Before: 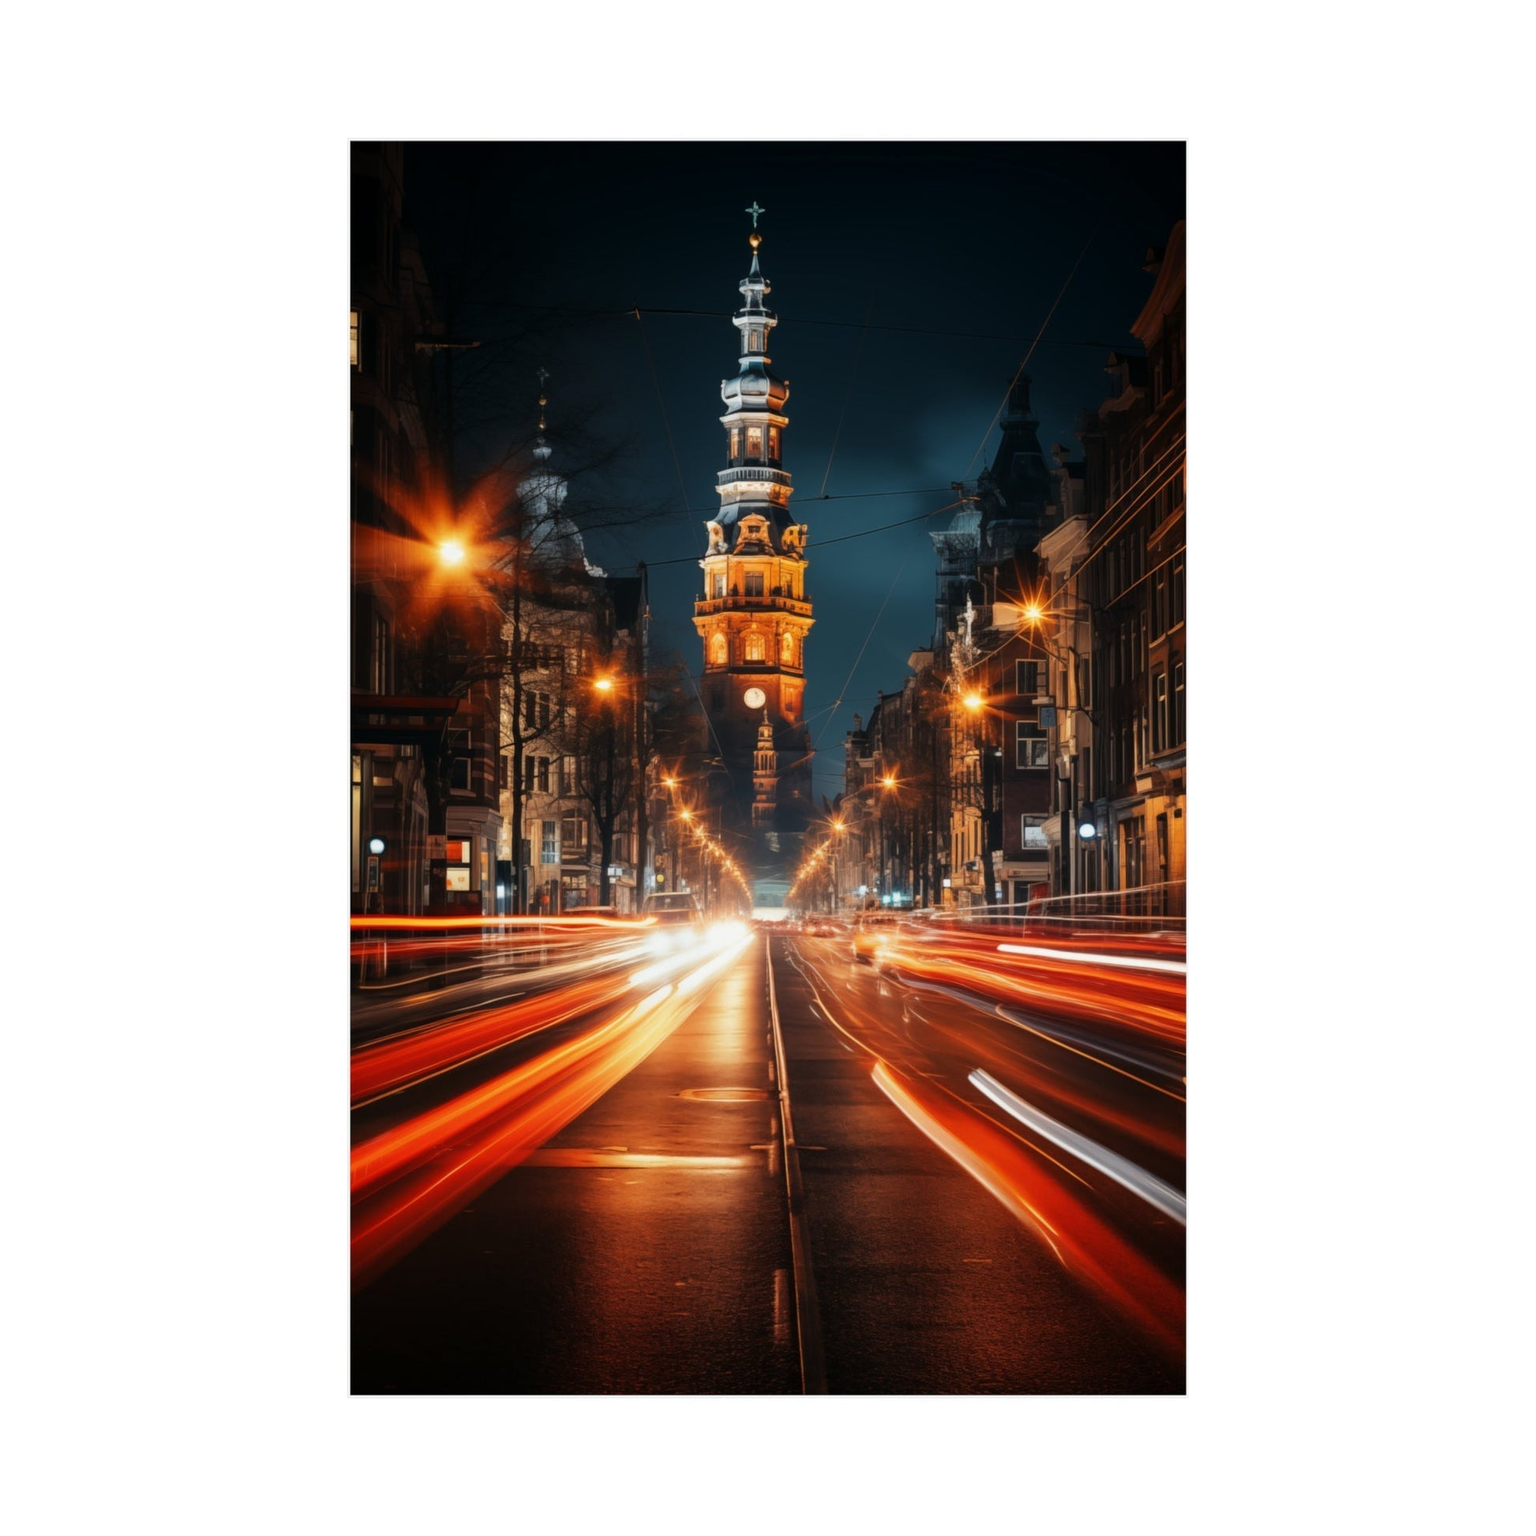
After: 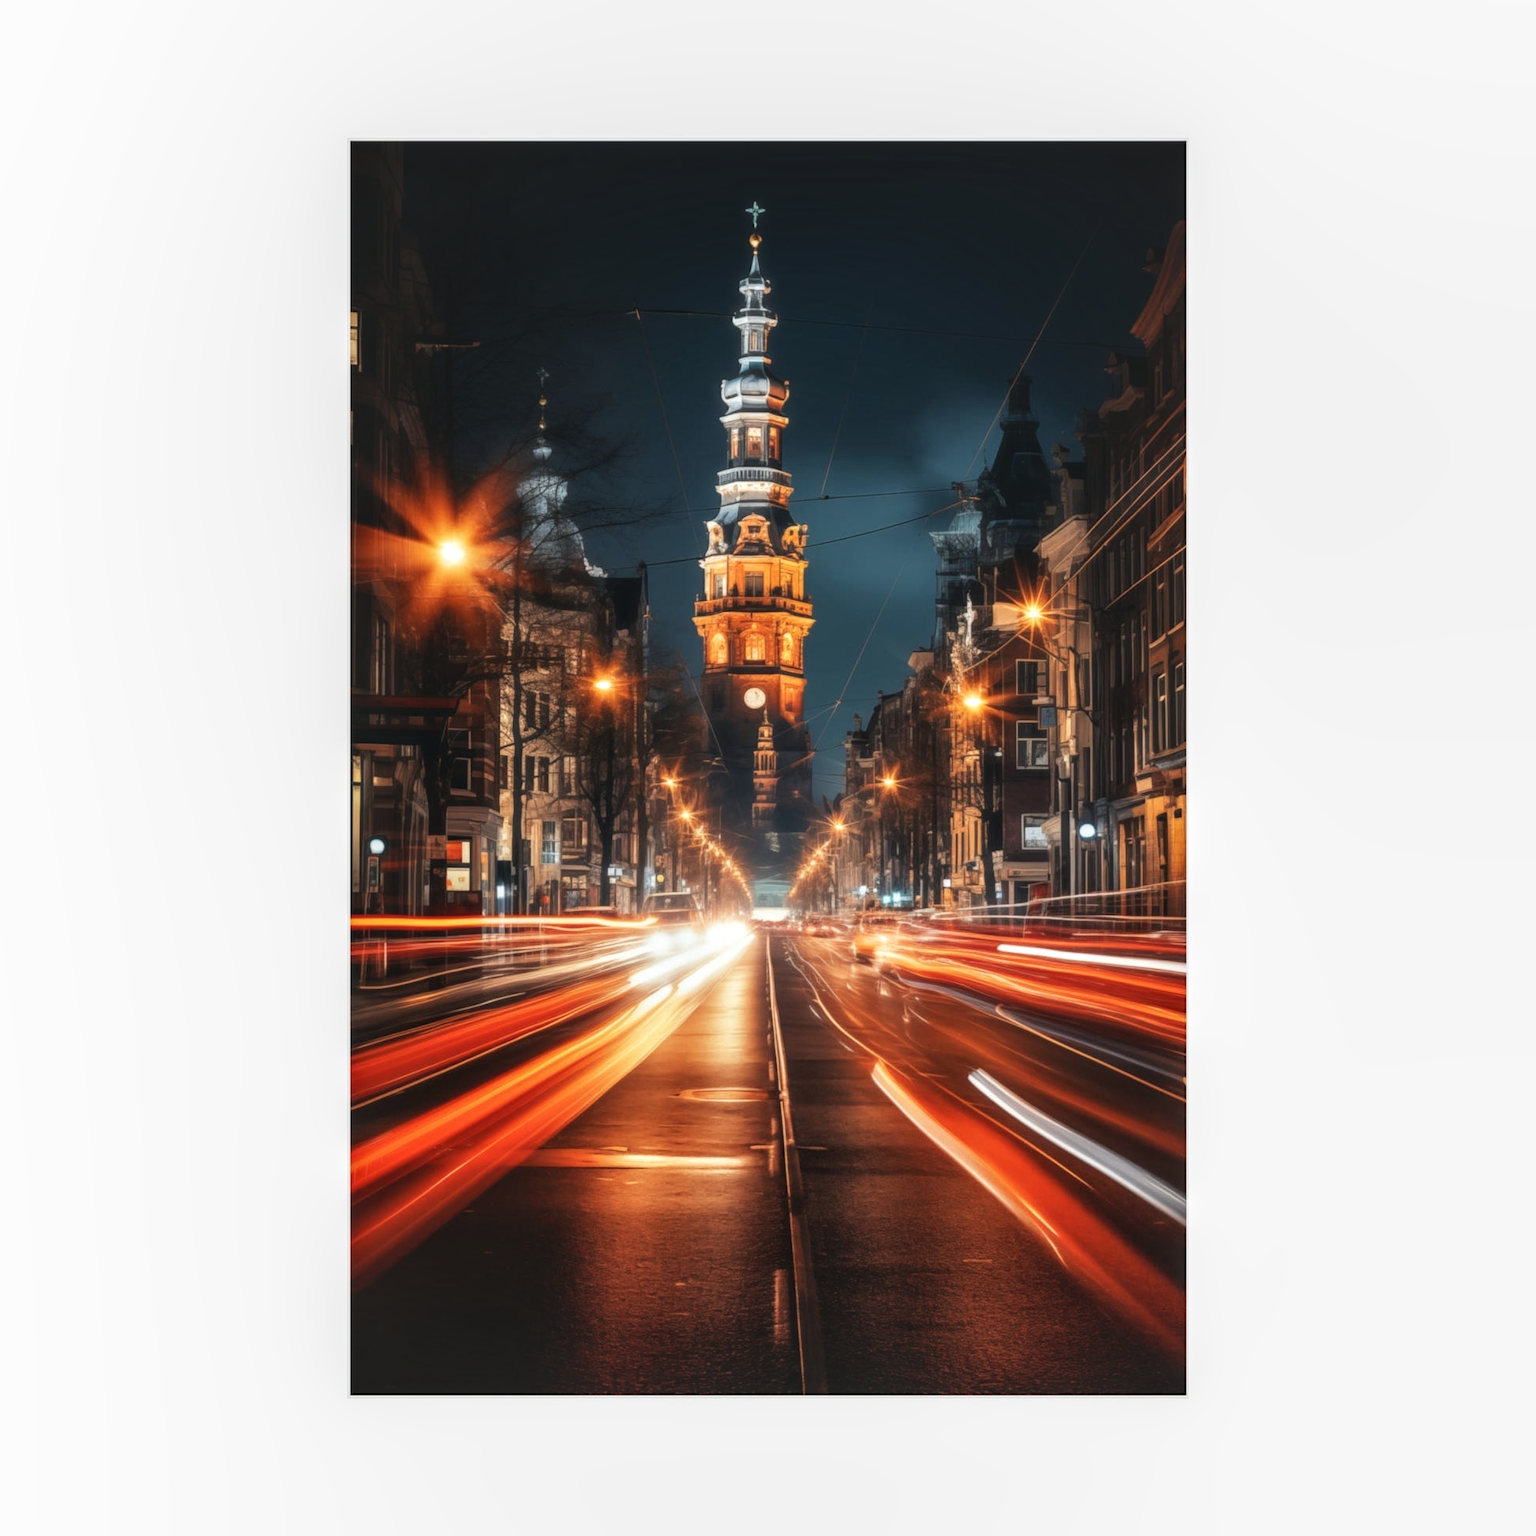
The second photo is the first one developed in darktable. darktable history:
haze removal: strength -0.1, adaptive false
local contrast: on, module defaults
